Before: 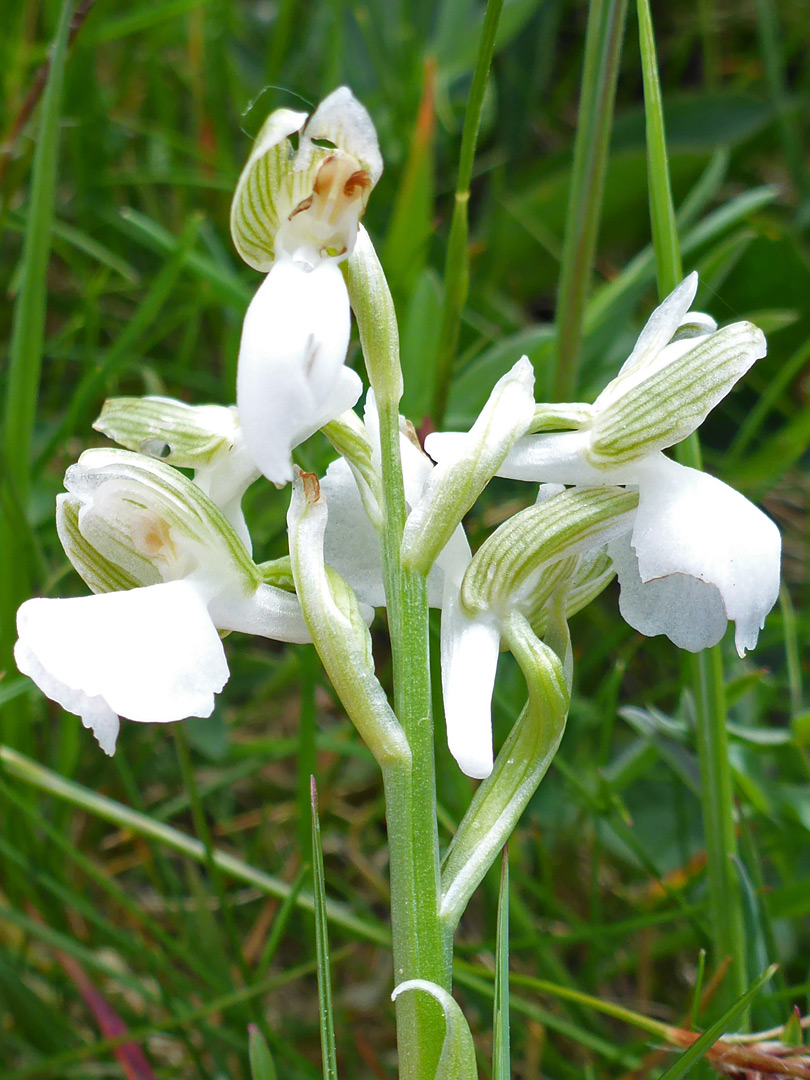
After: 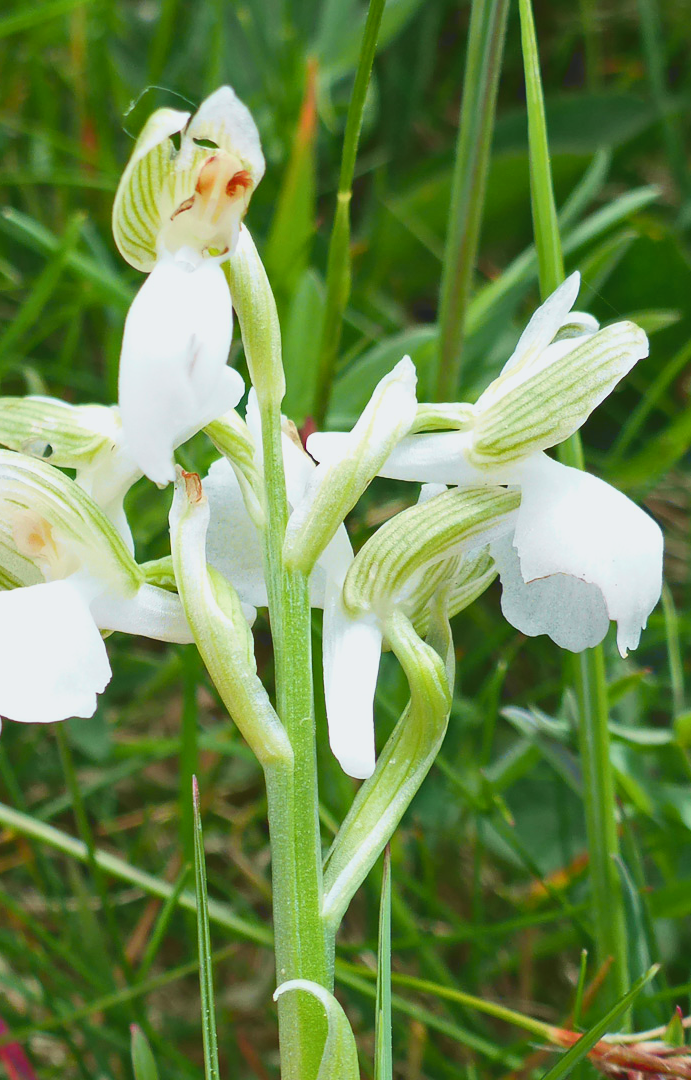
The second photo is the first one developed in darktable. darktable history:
crop and rotate: left 14.676%
tone curve: curves: ch0 [(0, 0.11) (0.181, 0.223) (0.405, 0.46) (0.456, 0.528) (0.634, 0.728) (0.877, 0.89) (0.984, 0.935)]; ch1 [(0, 0.052) (0.443, 0.43) (0.492, 0.485) (0.566, 0.579) (0.595, 0.625) (0.608, 0.654) (0.65, 0.708) (1, 0.961)]; ch2 [(0, 0) (0.33, 0.301) (0.421, 0.443) (0.447, 0.489) (0.495, 0.492) (0.537, 0.57) (0.586, 0.591) (0.663, 0.686) (1, 1)], color space Lab, independent channels, preserve colors none
